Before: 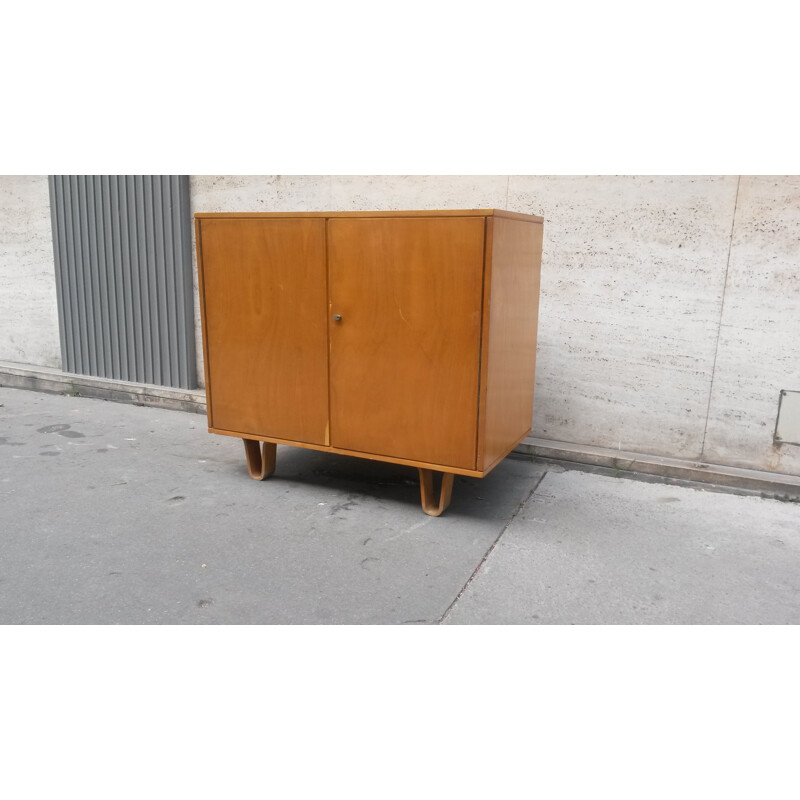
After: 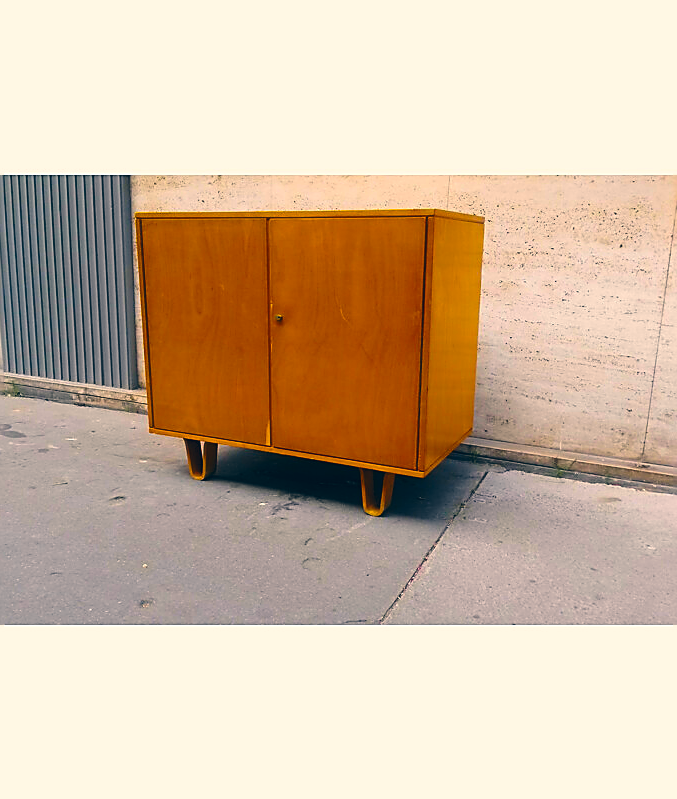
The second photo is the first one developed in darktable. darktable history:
haze removal: compatibility mode true, adaptive false
crop: left 7.446%, right 7.855%
contrast brightness saturation: contrast 0.033, brightness -0.04
color balance rgb: global offset › luminance 0.467%, global offset › hue 58.06°, linear chroma grading › highlights 98.898%, linear chroma grading › global chroma 23.631%, perceptual saturation grading › global saturation 25.437%, global vibrance 2.323%
color correction: highlights a* 10.27, highlights b* 14.33, shadows a* -9.8, shadows b* -14.96
sharpen: radius 1.416, amount 1.244, threshold 0.737
base curve: curves: ch0 [(0, 0) (0.073, 0.04) (0.157, 0.139) (0.492, 0.492) (0.758, 0.758) (1, 1)], preserve colors none
